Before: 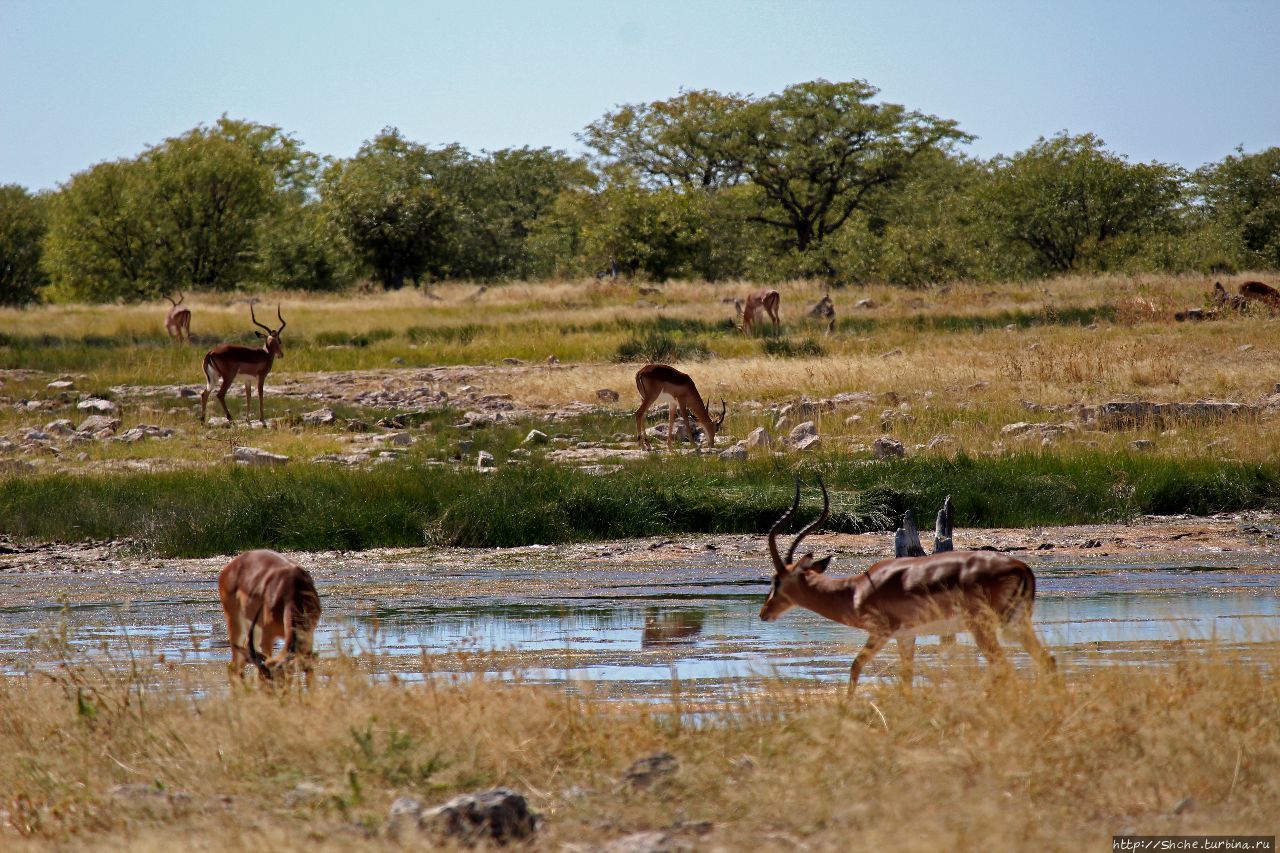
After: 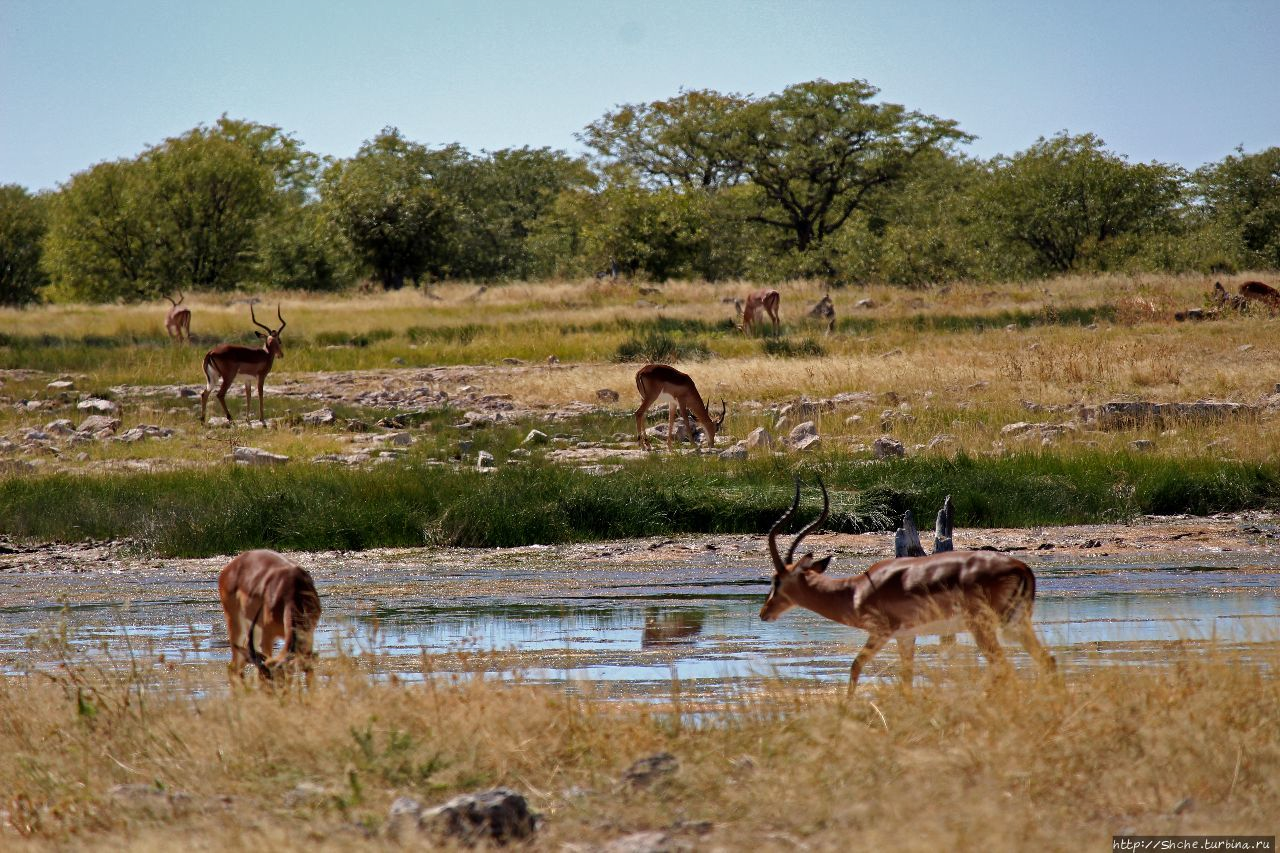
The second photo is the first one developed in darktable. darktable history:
shadows and highlights: shadows 39.54, highlights -52.12, low approximation 0.01, soften with gaussian
